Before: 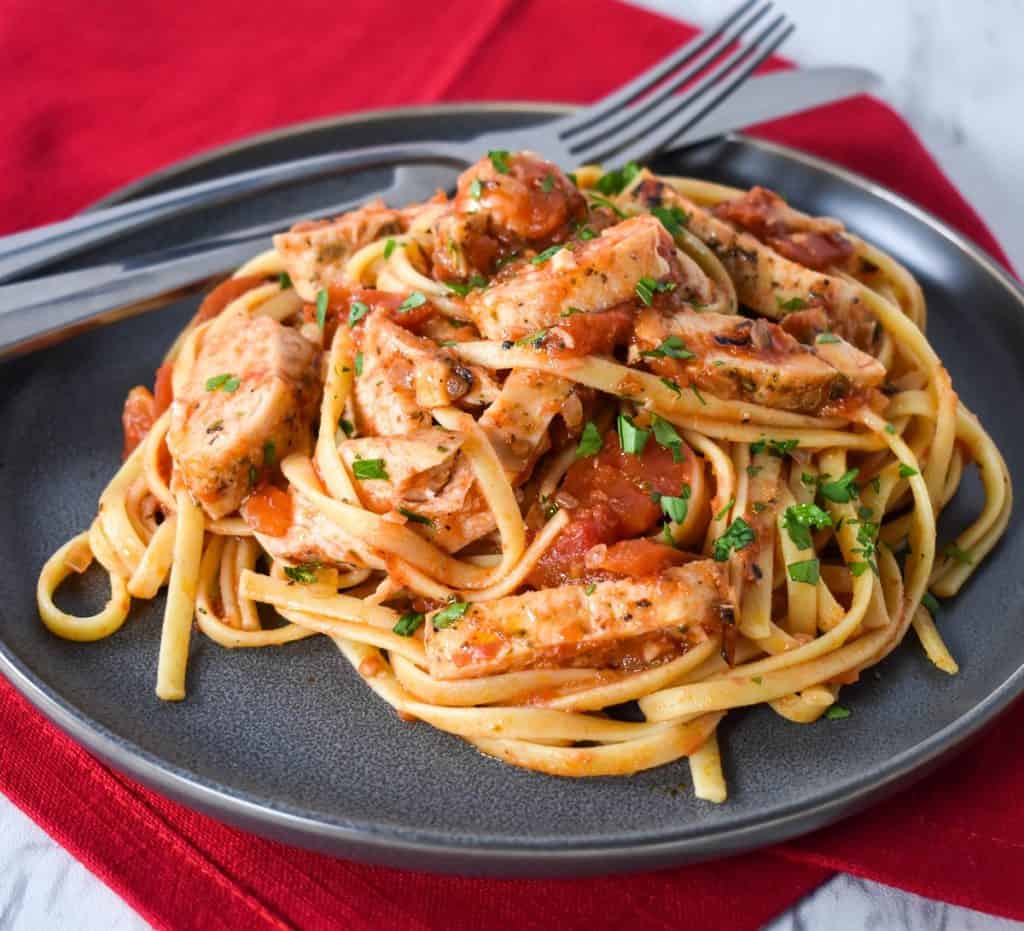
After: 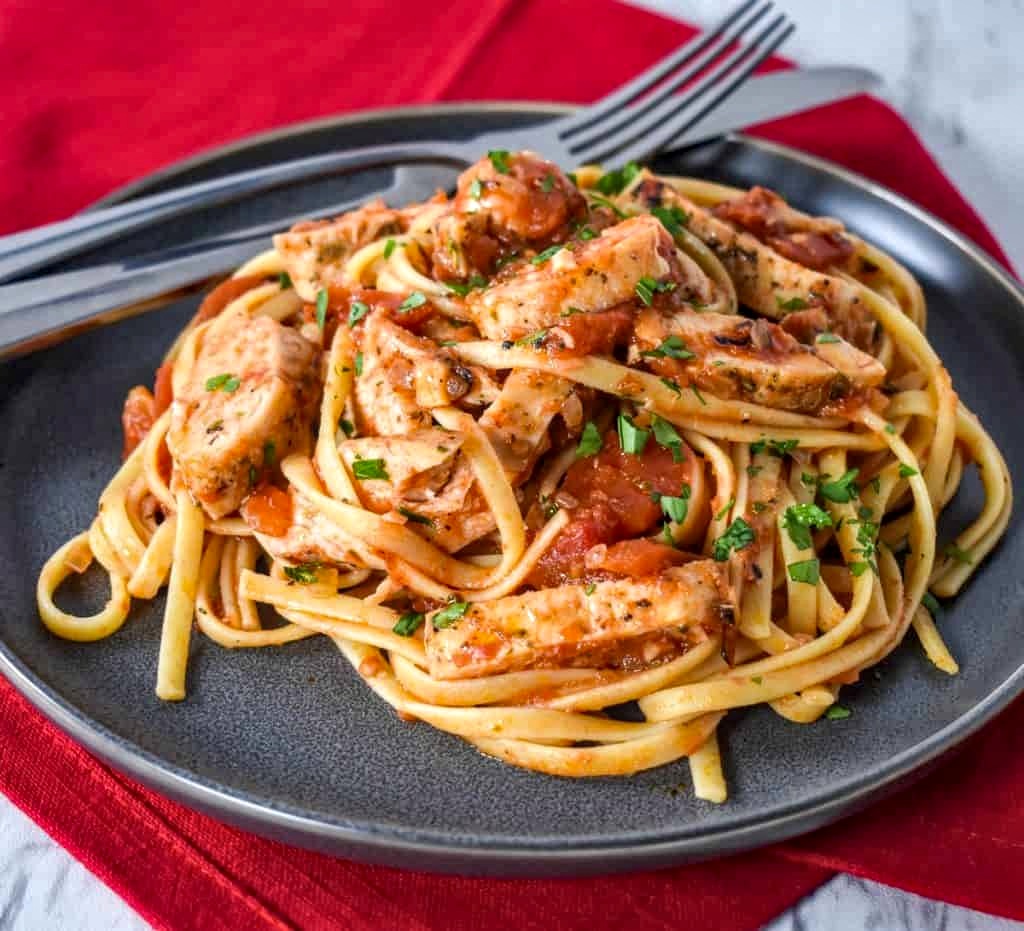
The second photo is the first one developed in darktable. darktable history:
local contrast: on, module defaults
haze removal: adaptive false
tone equalizer: on, module defaults
shadows and highlights: low approximation 0.01, soften with gaussian
